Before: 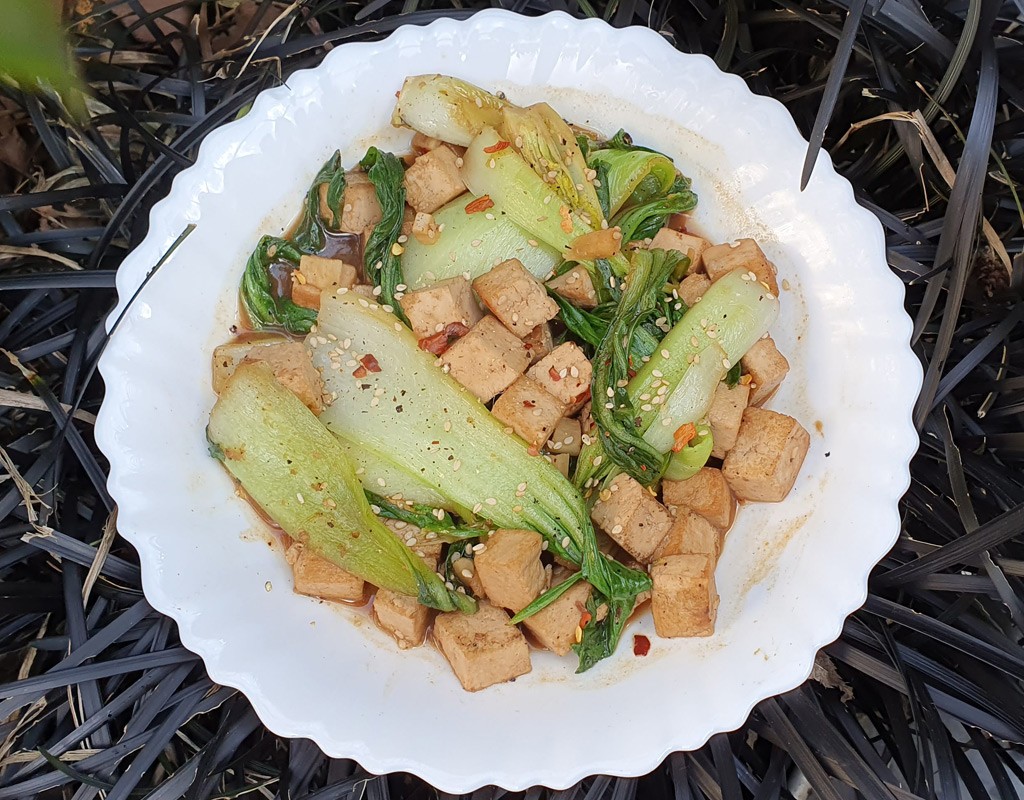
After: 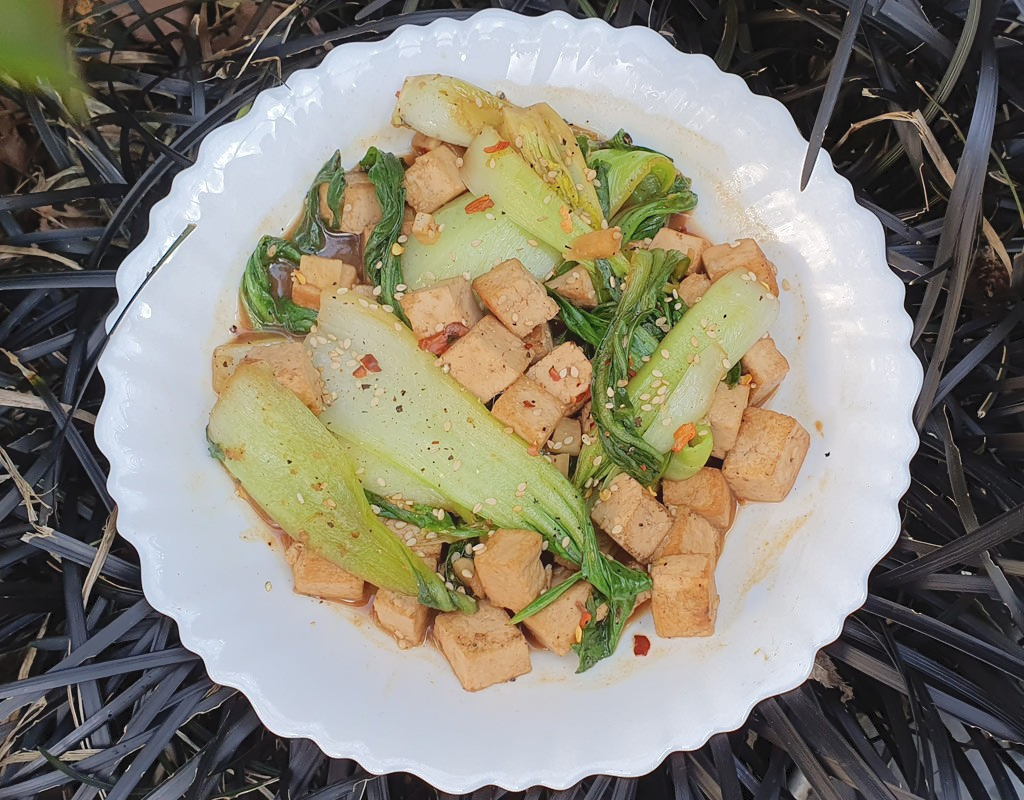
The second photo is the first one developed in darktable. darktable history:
sharpen: radius 2.904, amount 0.851, threshold 47.122
tone curve: curves: ch0 [(0, 0) (0.003, 0.048) (0.011, 0.055) (0.025, 0.065) (0.044, 0.089) (0.069, 0.111) (0.1, 0.132) (0.136, 0.163) (0.177, 0.21) (0.224, 0.259) (0.277, 0.323) (0.335, 0.385) (0.399, 0.442) (0.468, 0.508) (0.543, 0.578) (0.623, 0.648) (0.709, 0.716) (0.801, 0.781) (0.898, 0.845) (1, 1)], color space Lab, independent channels, preserve colors none
